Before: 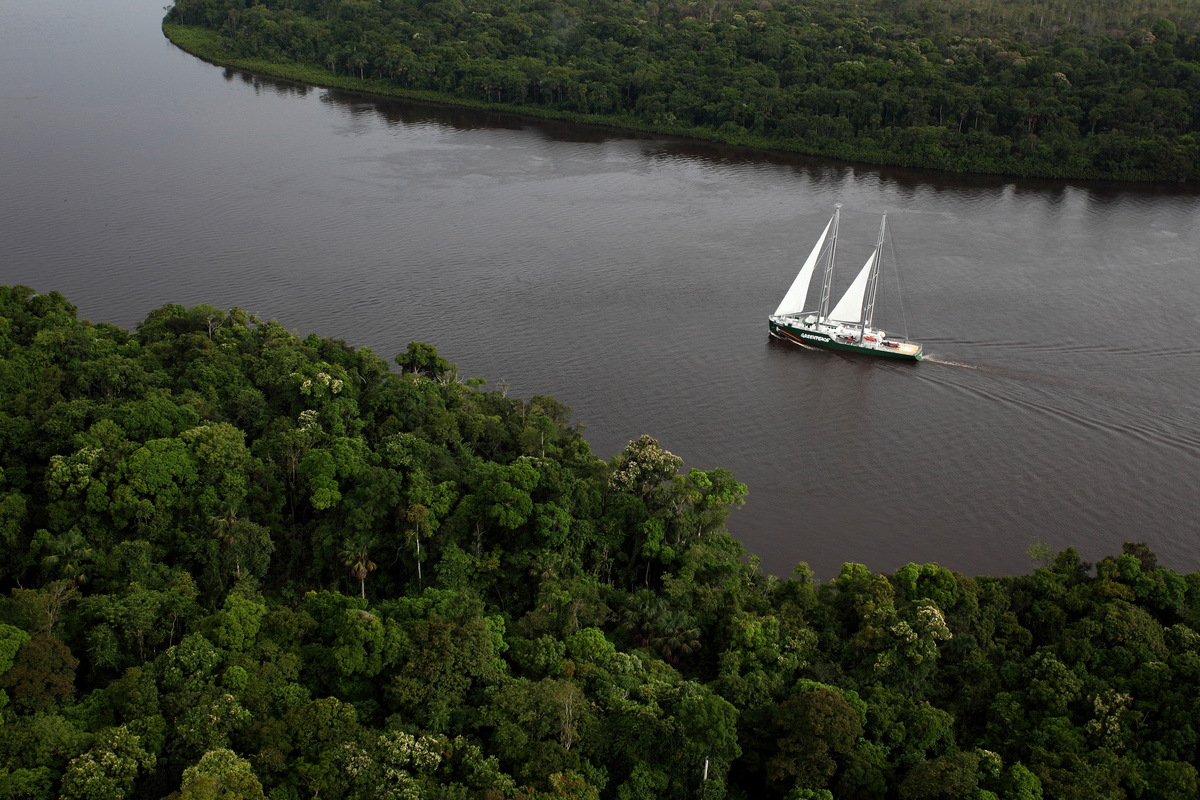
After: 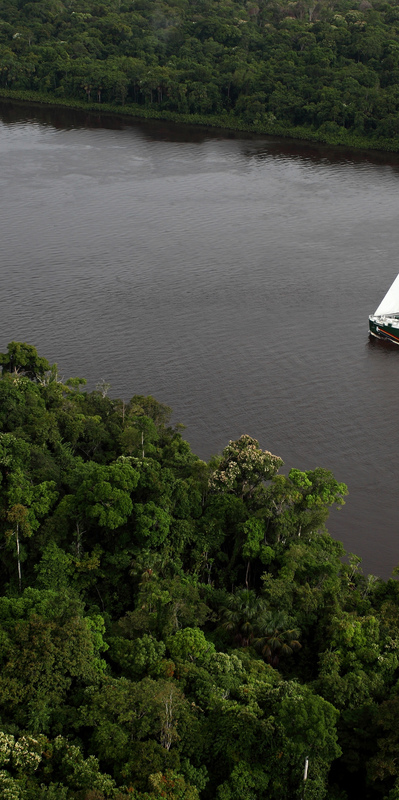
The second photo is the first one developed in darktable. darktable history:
color balance rgb: on, module defaults
crop: left 33.36%, right 33.36%
